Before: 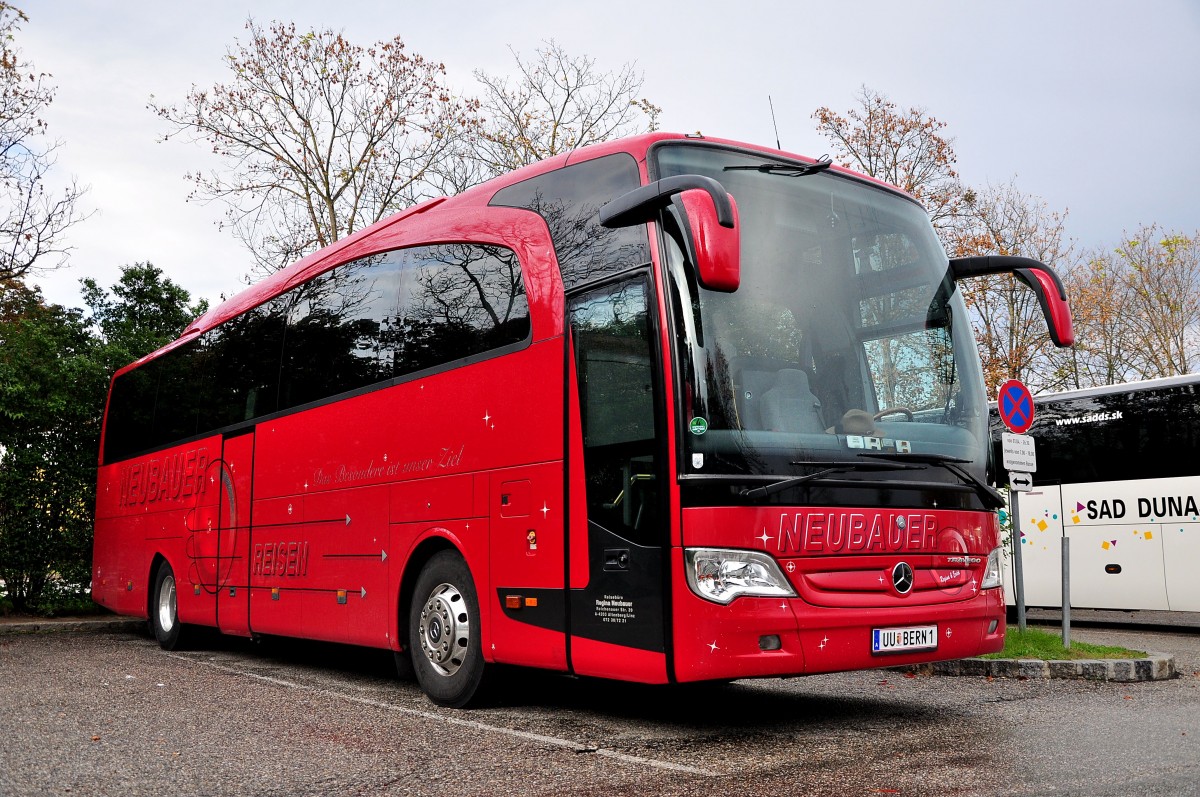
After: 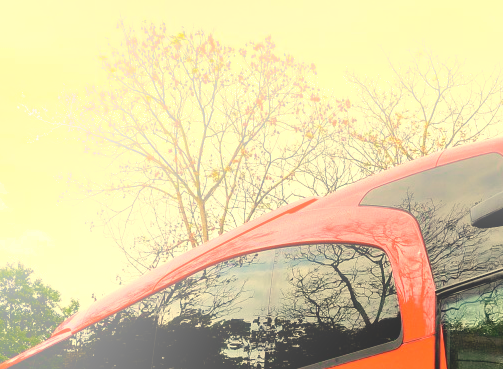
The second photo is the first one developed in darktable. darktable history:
shadows and highlights: radius 108.52, shadows 44.07, highlights -67.8, low approximation 0.01, soften with gaussian
exposure: black level correction 0.001, compensate highlight preservation false
crop and rotate: left 10.817%, top 0.062%, right 47.194%, bottom 53.626%
bloom: on, module defaults
tone equalizer: on, module defaults
white balance: red 1.08, blue 0.791
color zones: curves: ch0 [(0.099, 0.624) (0.257, 0.596) (0.384, 0.376) (0.529, 0.492) (0.697, 0.564) (0.768, 0.532) (0.908, 0.644)]; ch1 [(0.112, 0.564) (0.254, 0.612) (0.432, 0.676) (0.592, 0.456) (0.743, 0.684) (0.888, 0.536)]; ch2 [(0.25, 0.5) (0.469, 0.36) (0.75, 0.5)]
